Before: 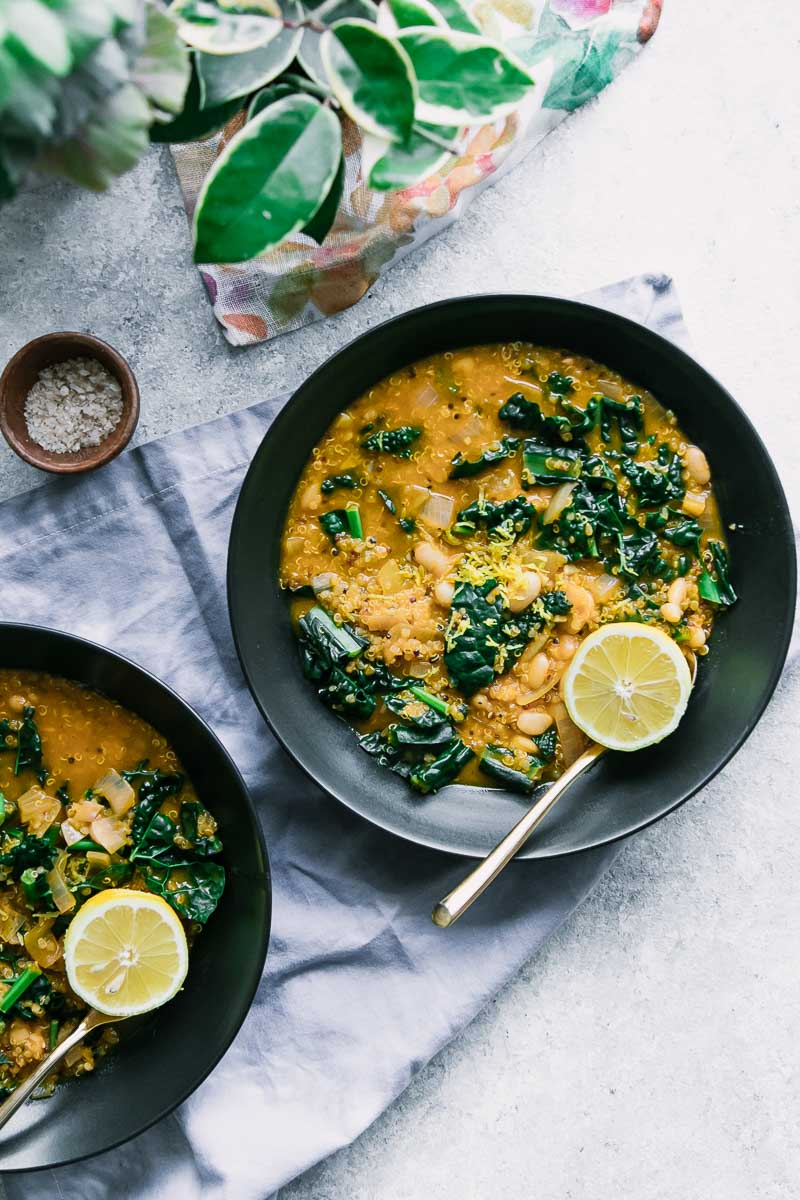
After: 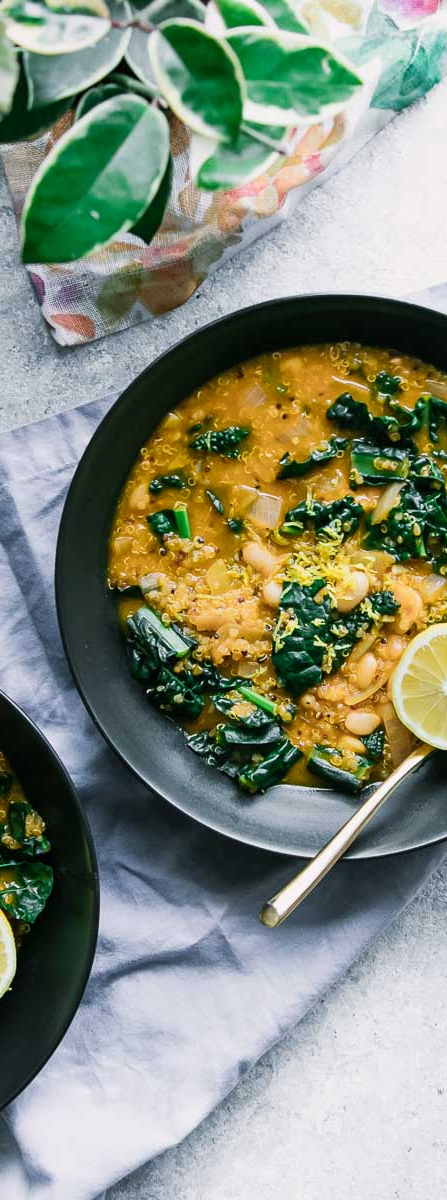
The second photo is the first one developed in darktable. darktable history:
crop: left 21.565%, right 22.521%
